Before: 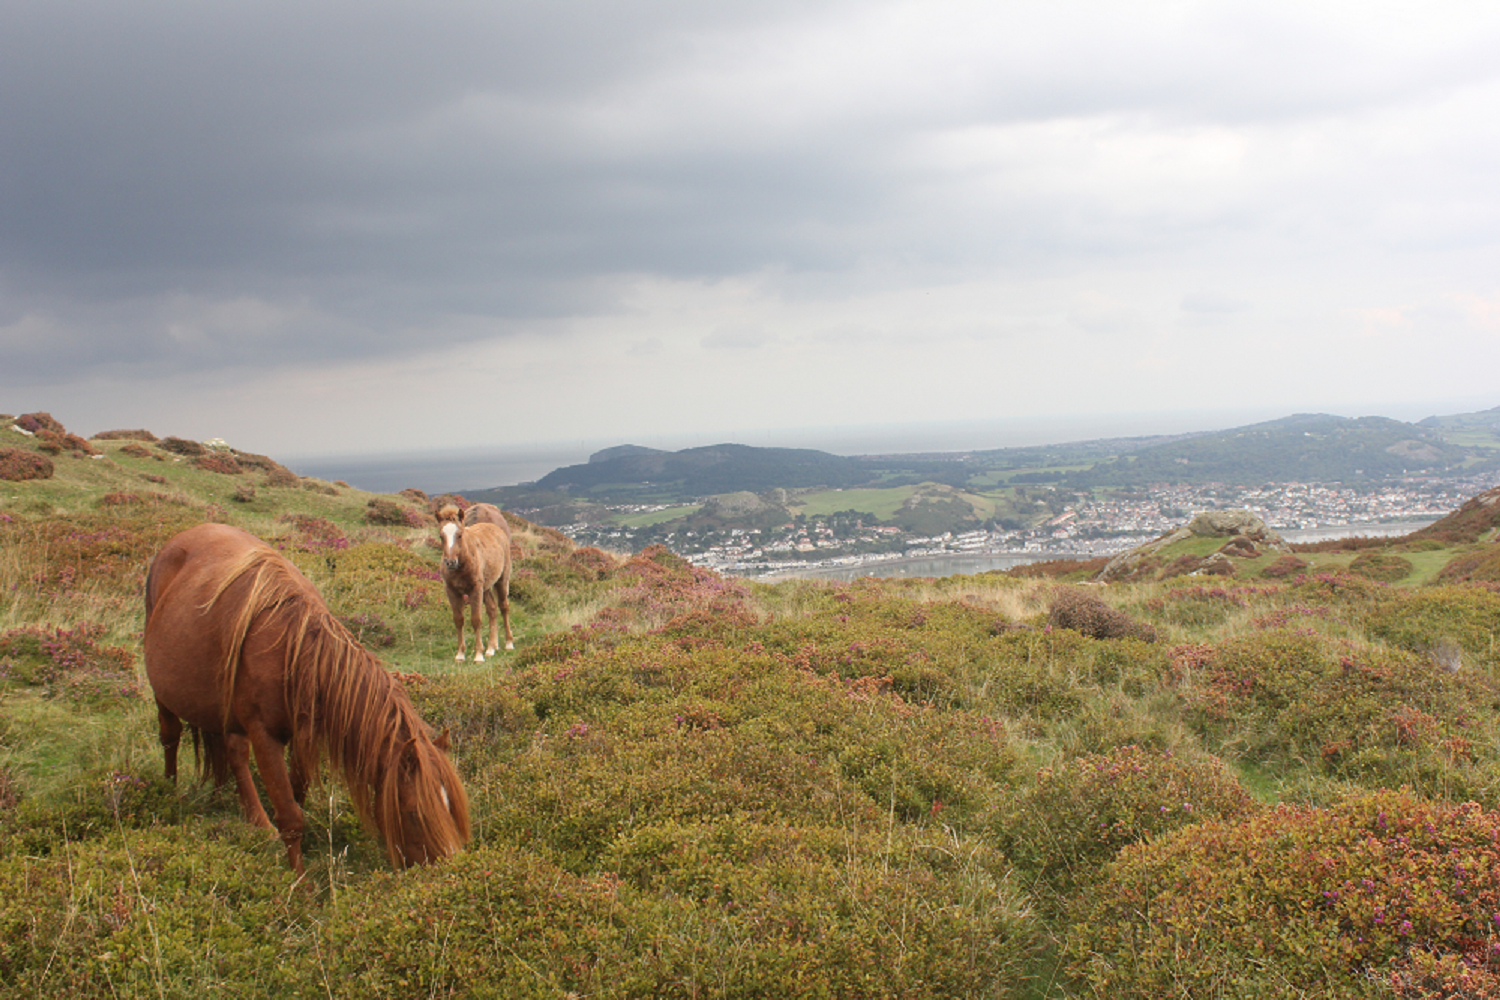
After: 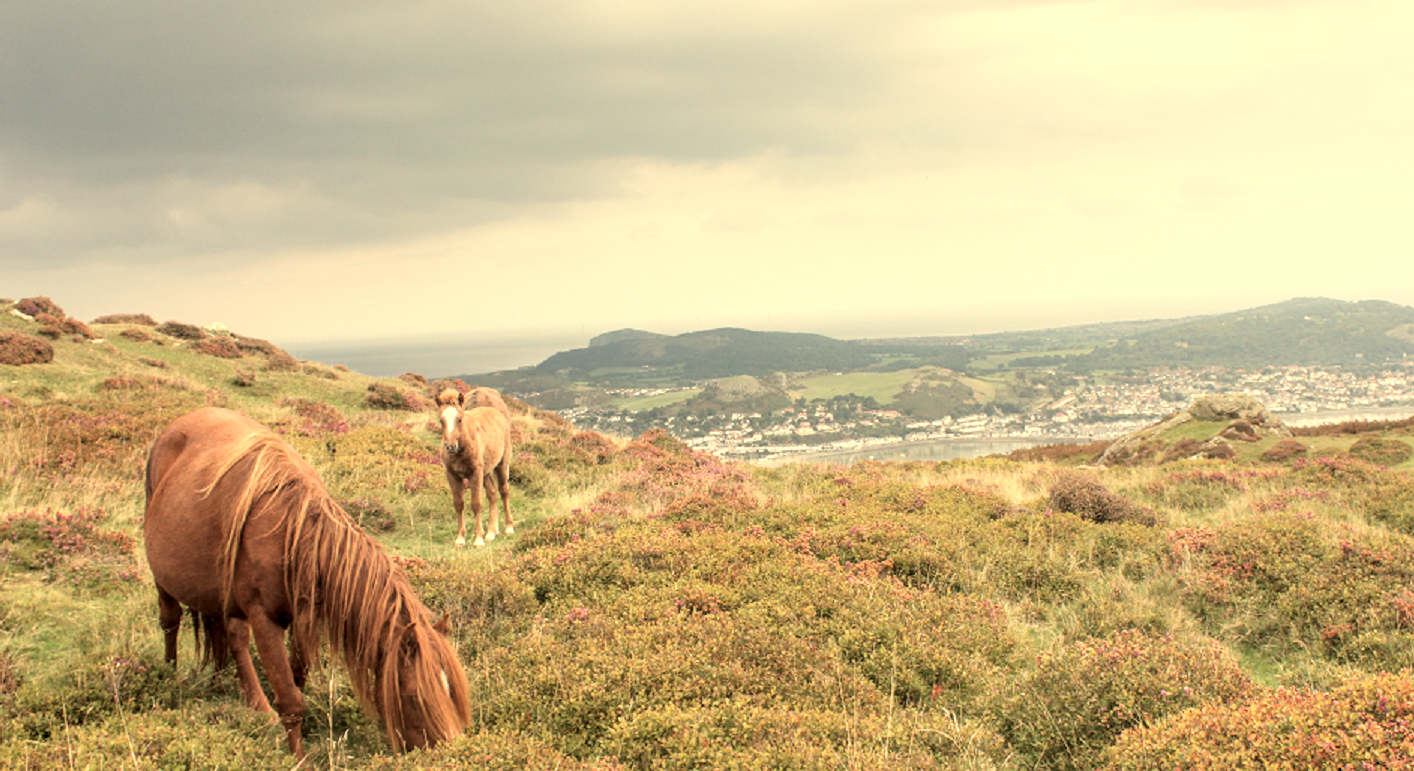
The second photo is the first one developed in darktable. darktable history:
global tonemap: drago (0.7, 100)
crop and rotate: angle 0.03°, top 11.643%, right 5.651%, bottom 11.189%
local contrast: highlights 65%, shadows 54%, detail 169%, midtone range 0.514
white balance: red 1.08, blue 0.791
